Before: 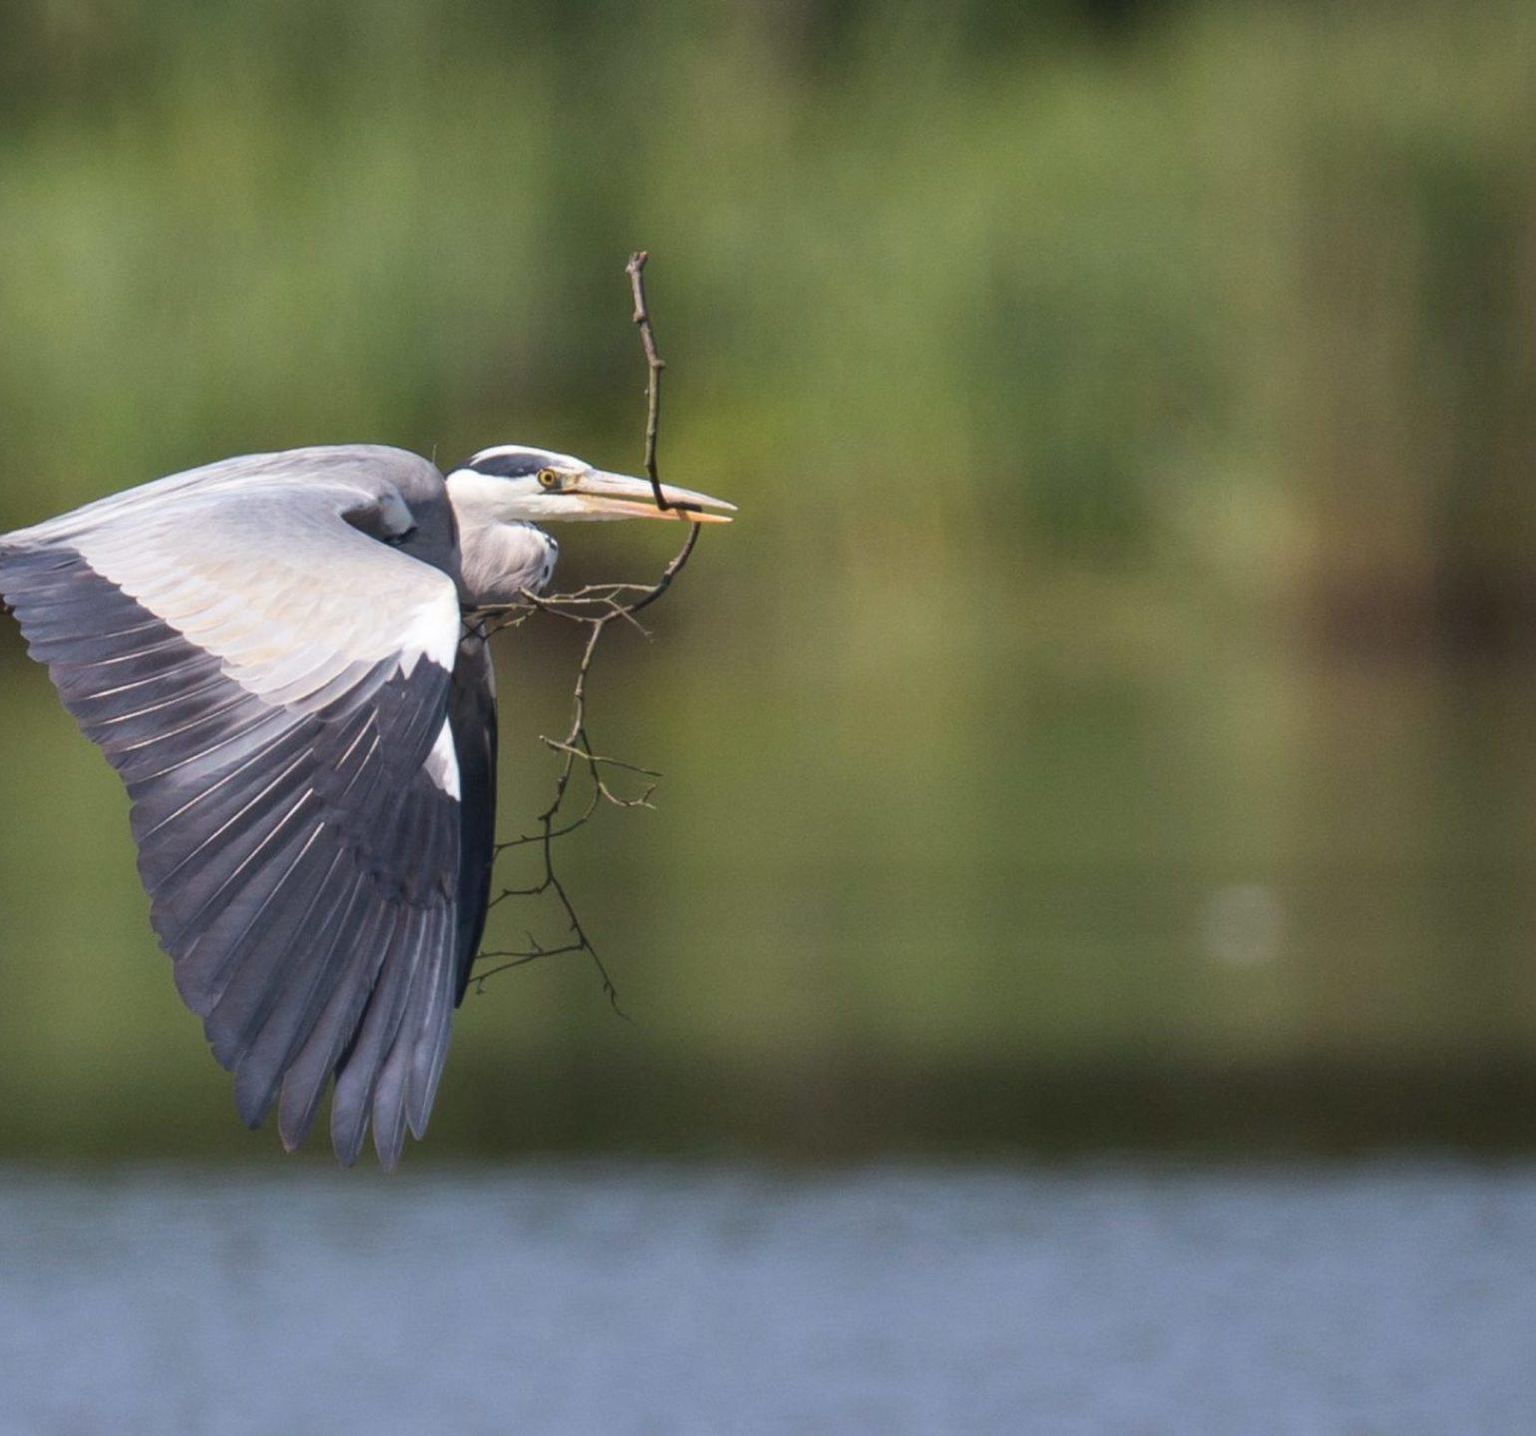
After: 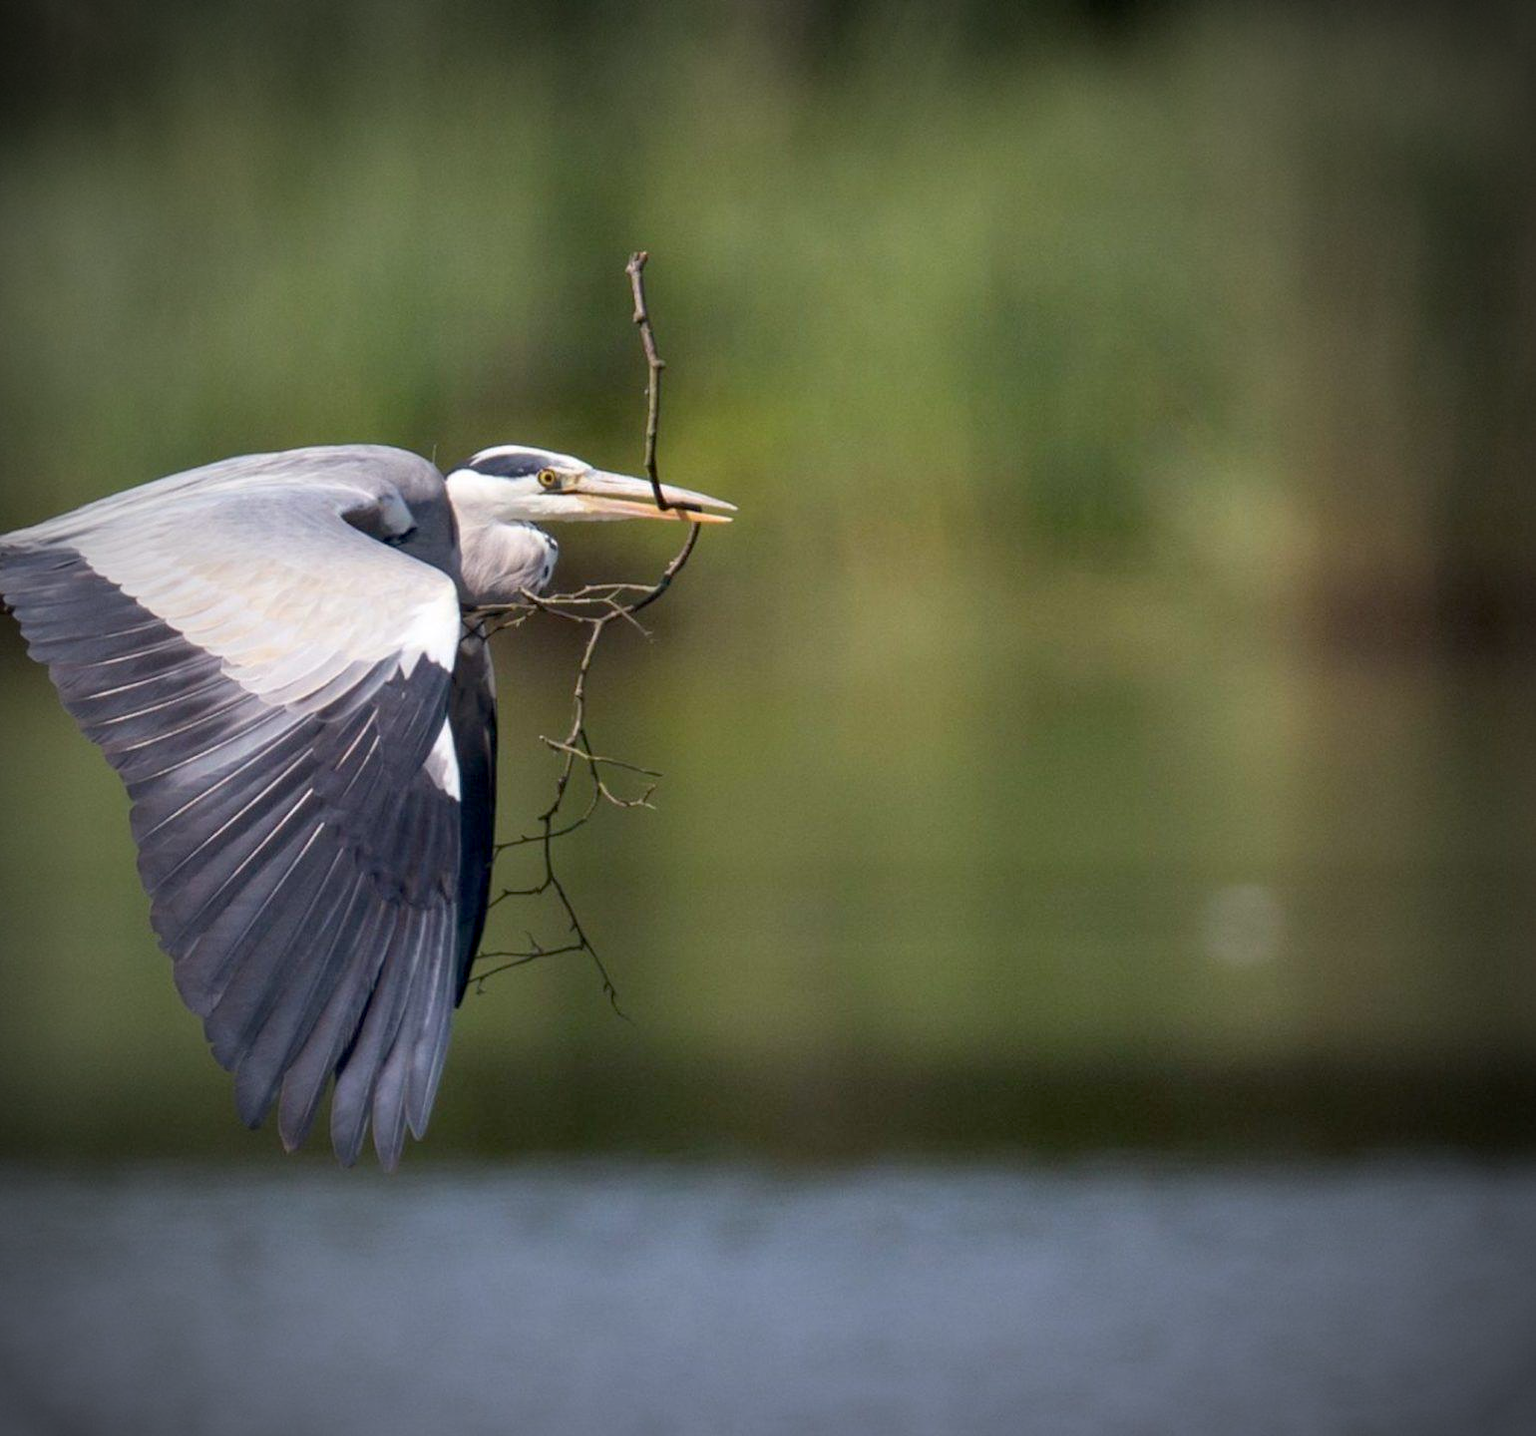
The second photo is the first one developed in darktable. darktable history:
vignetting: fall-off start 67.5%, fall-off radius 67.23%, brightness -0.813, automatic ratio true
exposure: black level correction 0.01, exposure 0.014 EV, compensate highlight preservation false
